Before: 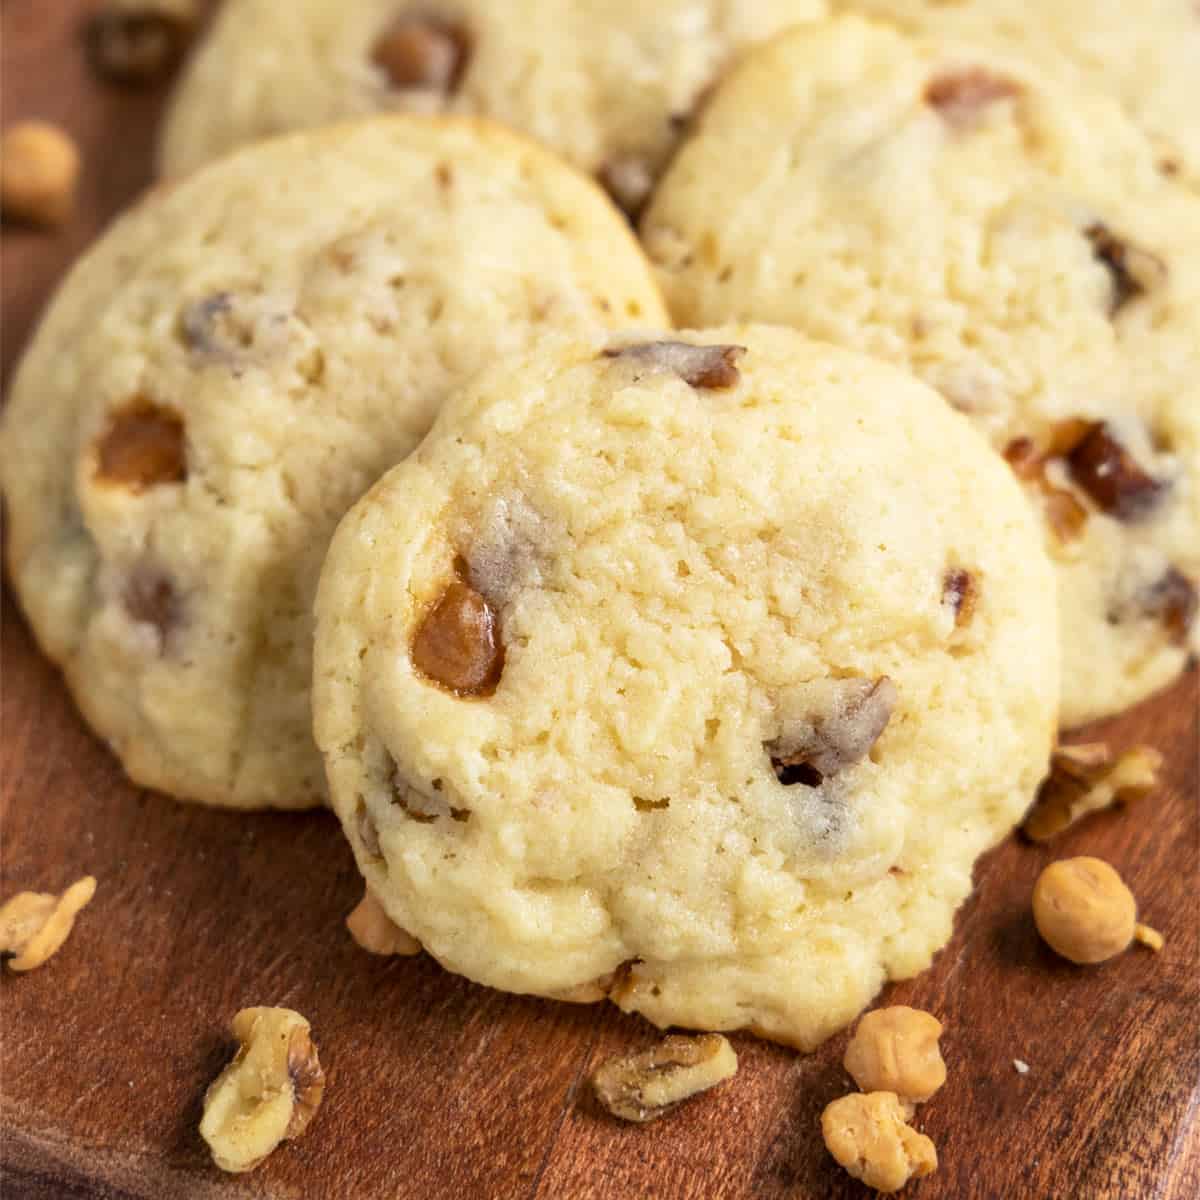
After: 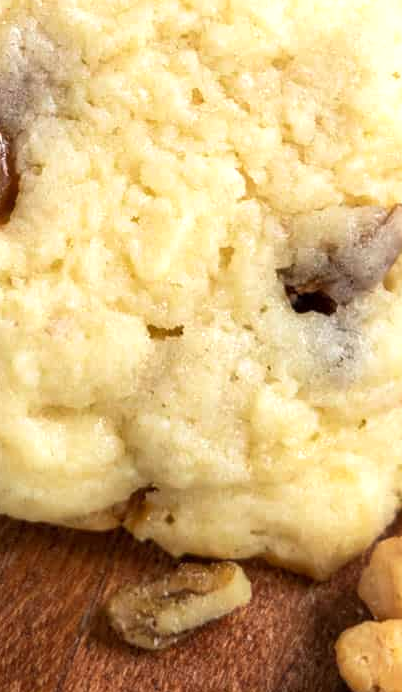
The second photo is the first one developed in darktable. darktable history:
crop: left 40.578%, top 39.406%, right 25.874%, bottom 2.893%
tone equalizer: -8 EV 0 EV, -7 EV 0.001 EV, -6 EV -0.002 EV, -5 EV -0.012 EV, -4 EV -0.081 EV, -3 EV -0.214 EV, -2 EV -0.272 EV, -1 EV 0.115 EV, +0 EV 0.321 EV, mask exposure compensation -0.506 EV
